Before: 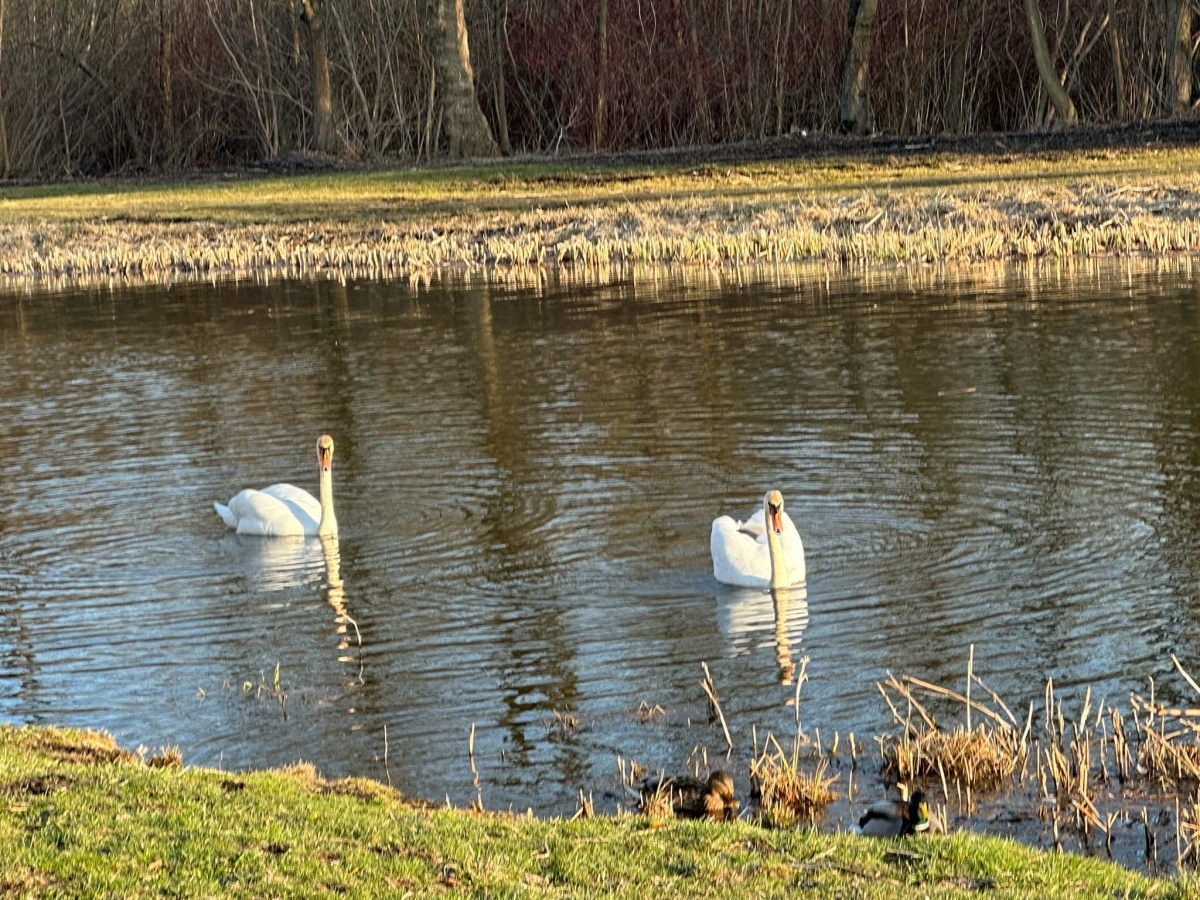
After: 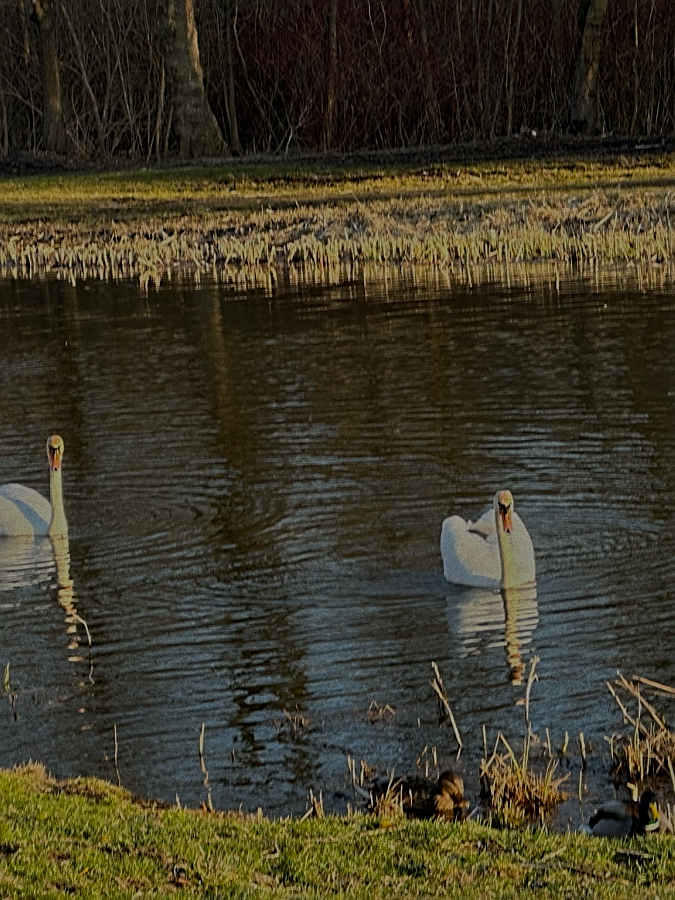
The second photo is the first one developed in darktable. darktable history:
color balance: output saturation 110%
sharpen: on, module defaults
tone equalizer: -8 EV -2 EV, -7 EV -2 EV, -6 EV -2 EV, -5 EV -2 EV, -4 EV -2 EV, -3 EV -2 EV, -2 EV -2 EV, -1 EV -1.63 EV, +0 EV -2 EV
crop and rotate: left 22.516%, right 21.234%
grain: coarseness 0.47 ISO
white balance: red 1.009, blue 0.985
